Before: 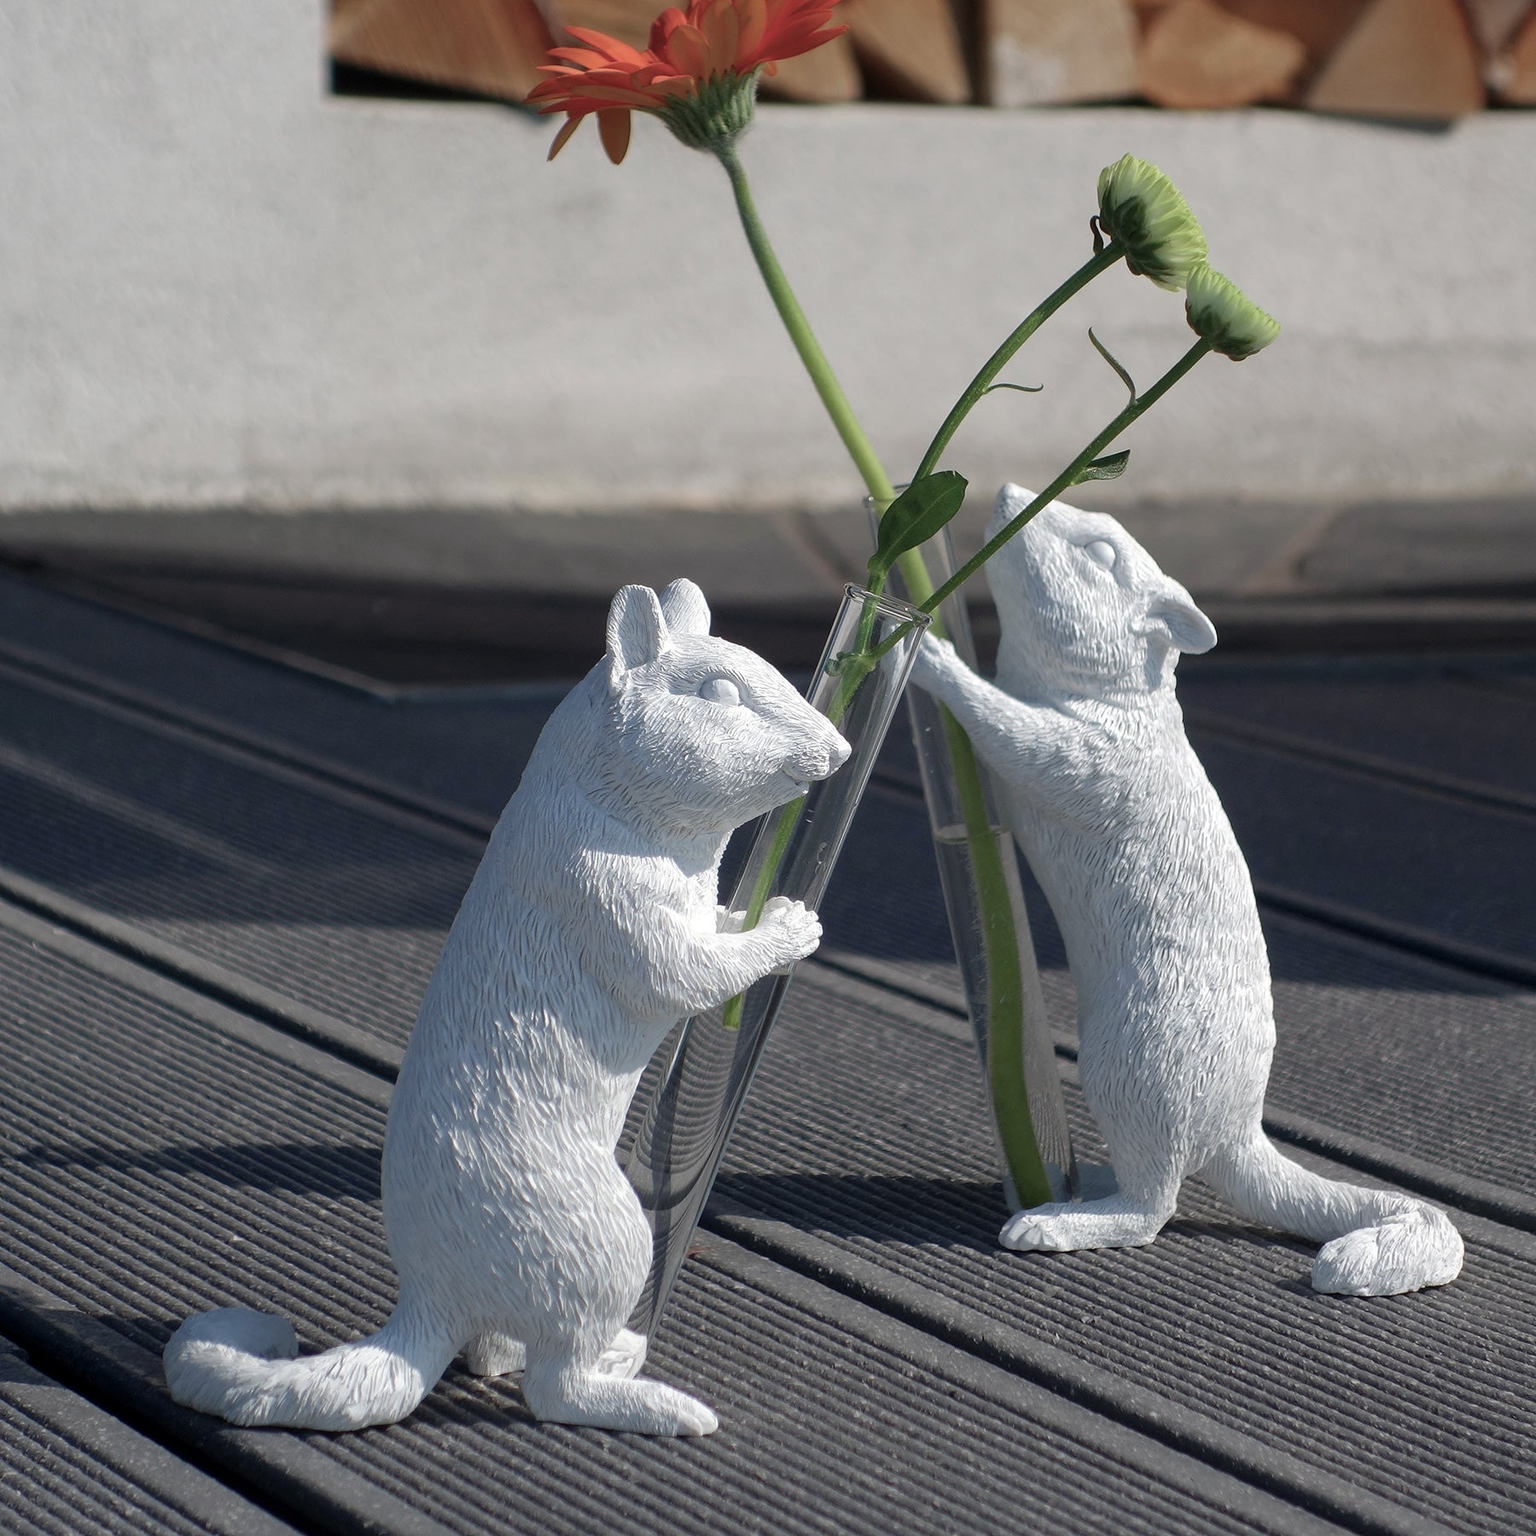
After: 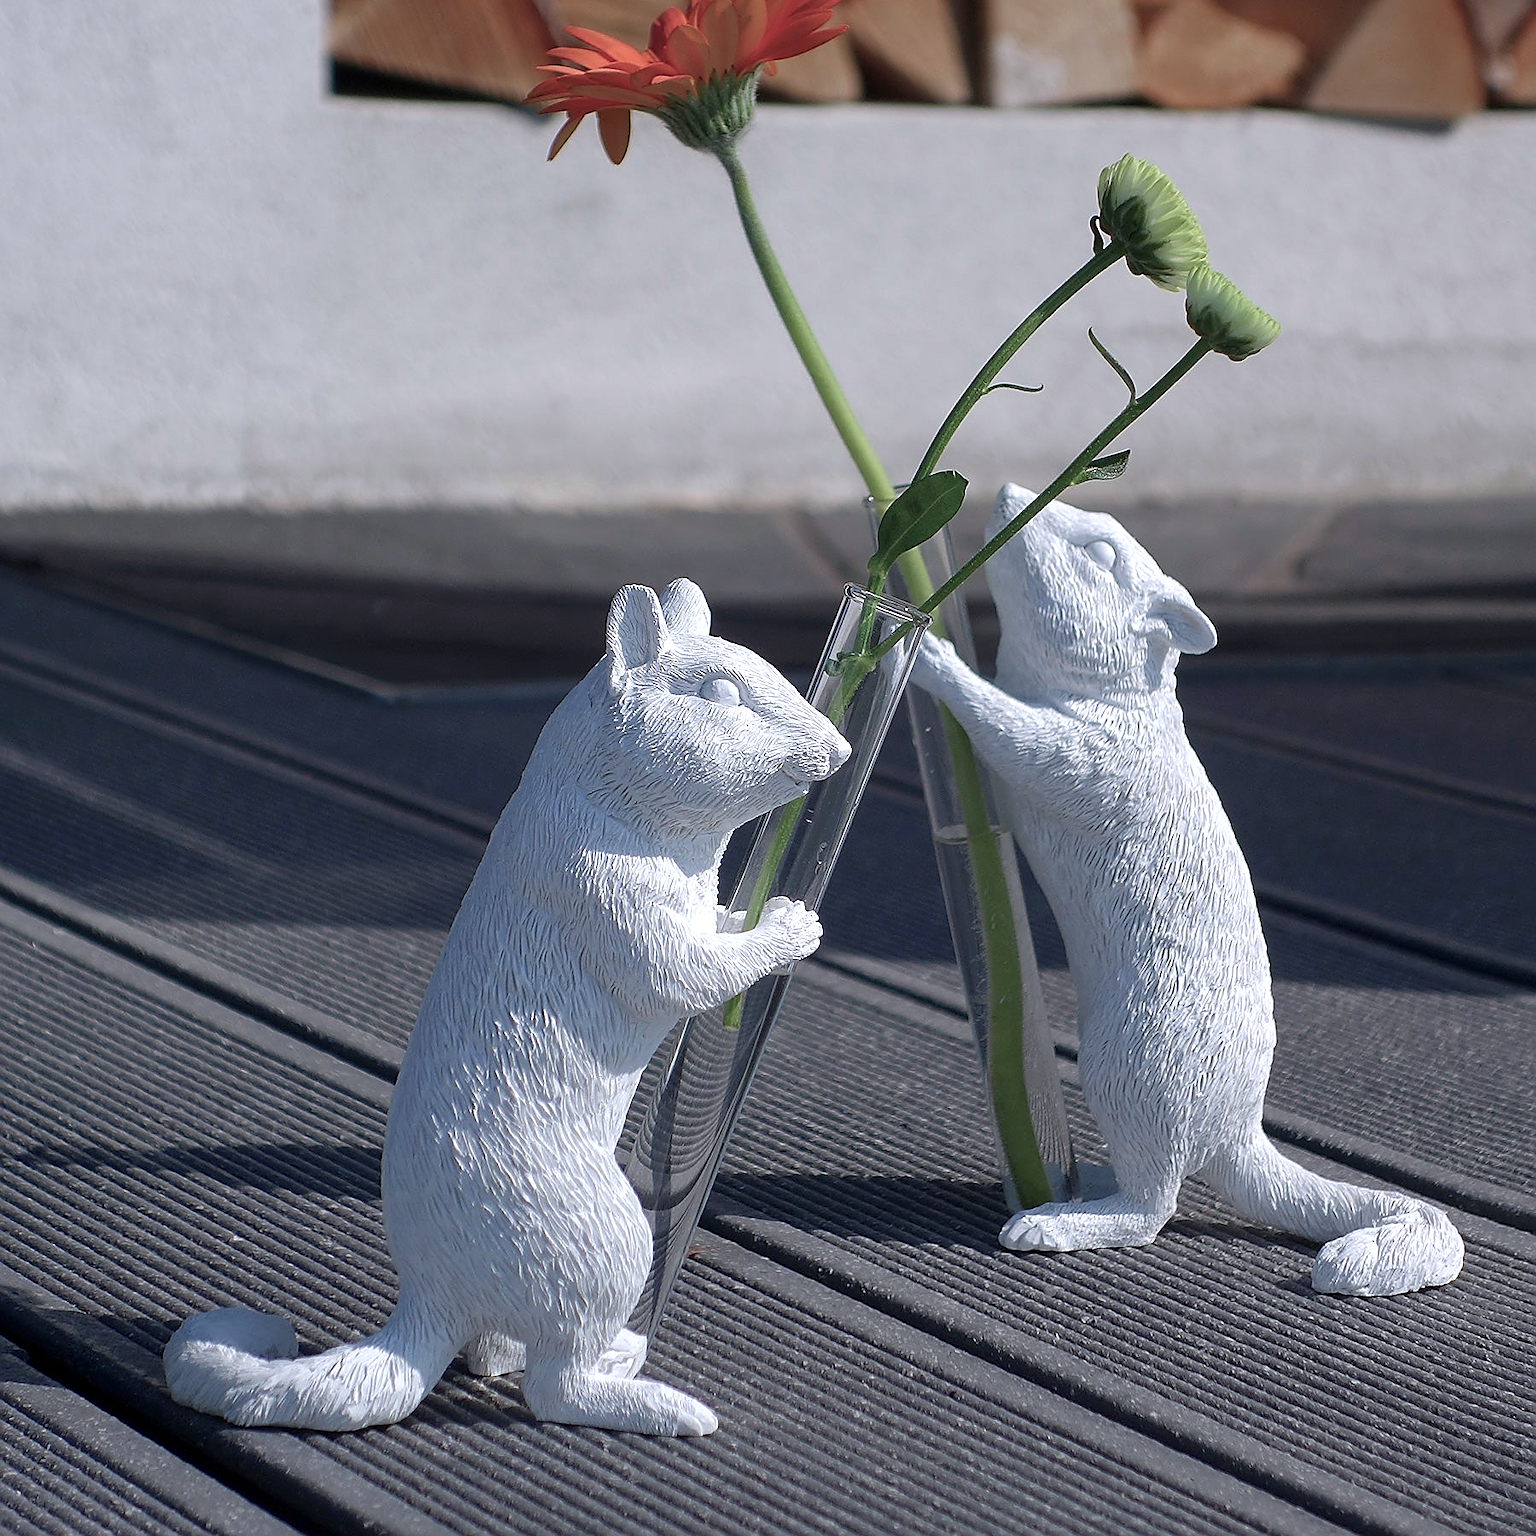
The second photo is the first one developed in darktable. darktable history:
sharpen: radius 1.4, amount 1.25, threshold 0.7
color calibration: illuminant as shot in camera, x 0.358, y 0.373, temperature 4628.91 K
exposure: exposure 0.081 EV, compensate highlight preservation false
